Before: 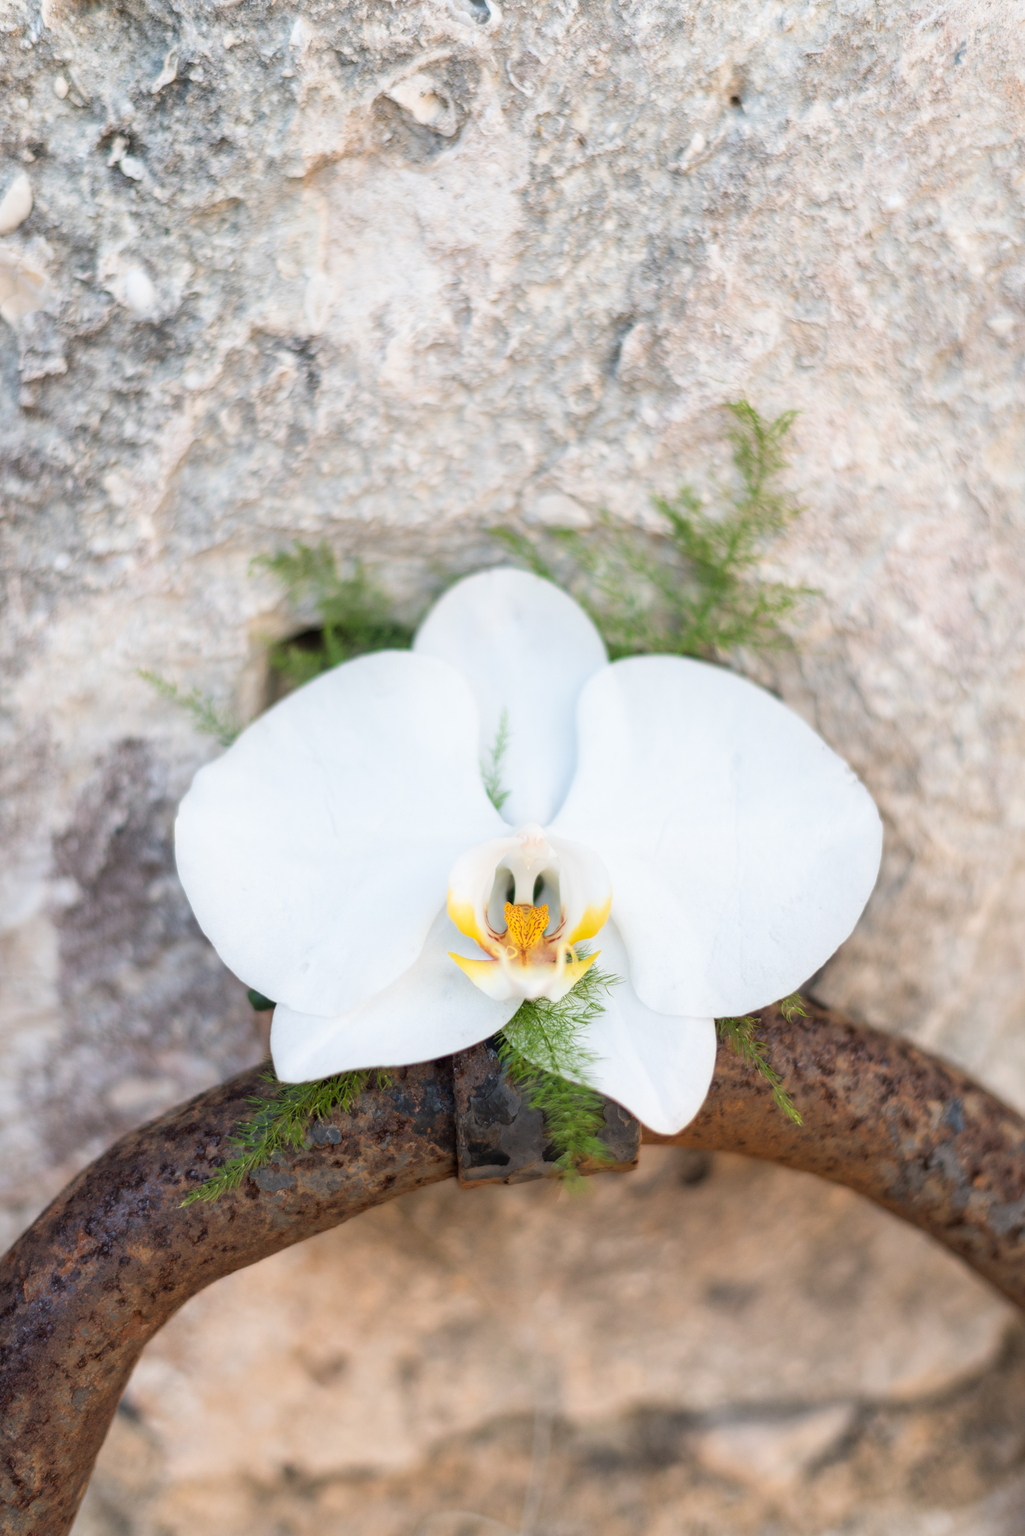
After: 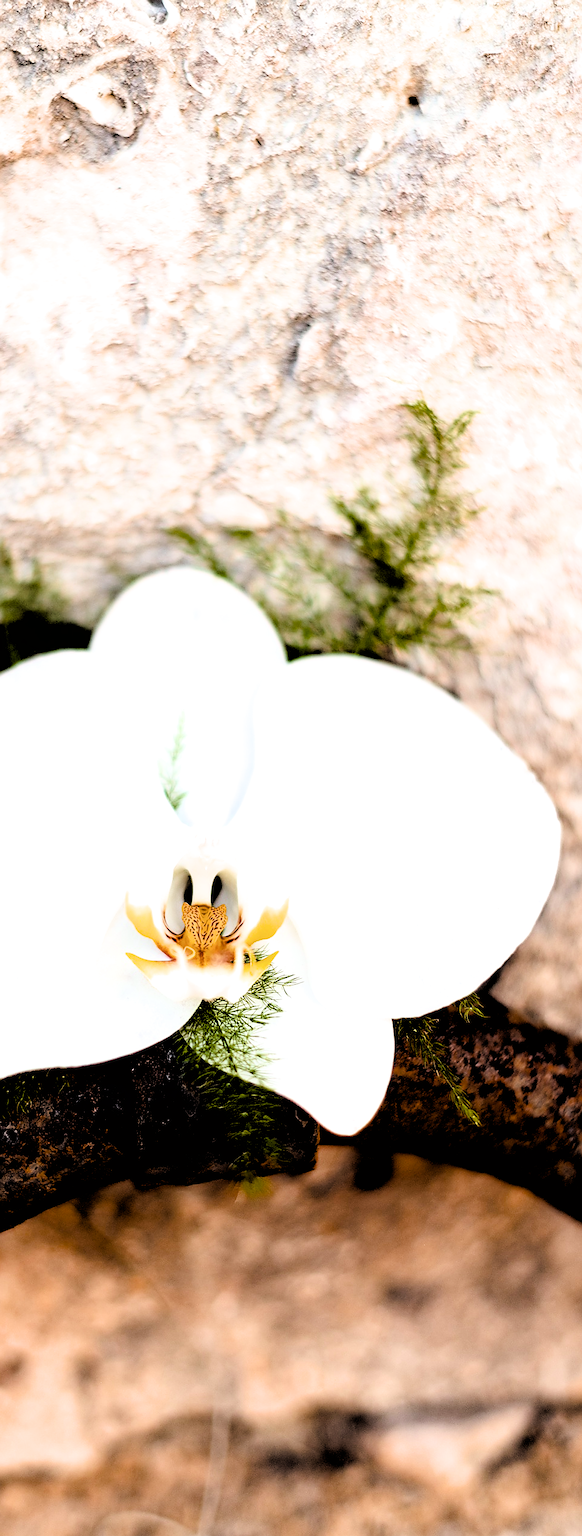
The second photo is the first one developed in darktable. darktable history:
color balance rgb: power › chroma 1.555%, power › hue 28.24°, linear chroma grading › global chroma -14.685%, perceptual saturation grading › global saturation 40.612%, global vibrance 16.259%, saturation formula JzAzBz (2021)
filmic rgb: black relative exposure -1.02 EV, white relative exposure 2.07 EV, hardness 1.5, contrast 2.24
crop: left 31.524%, top 0.01%, right 11.627%
sharpen: radius 1.364, amount 1.267, threshold 0.657
